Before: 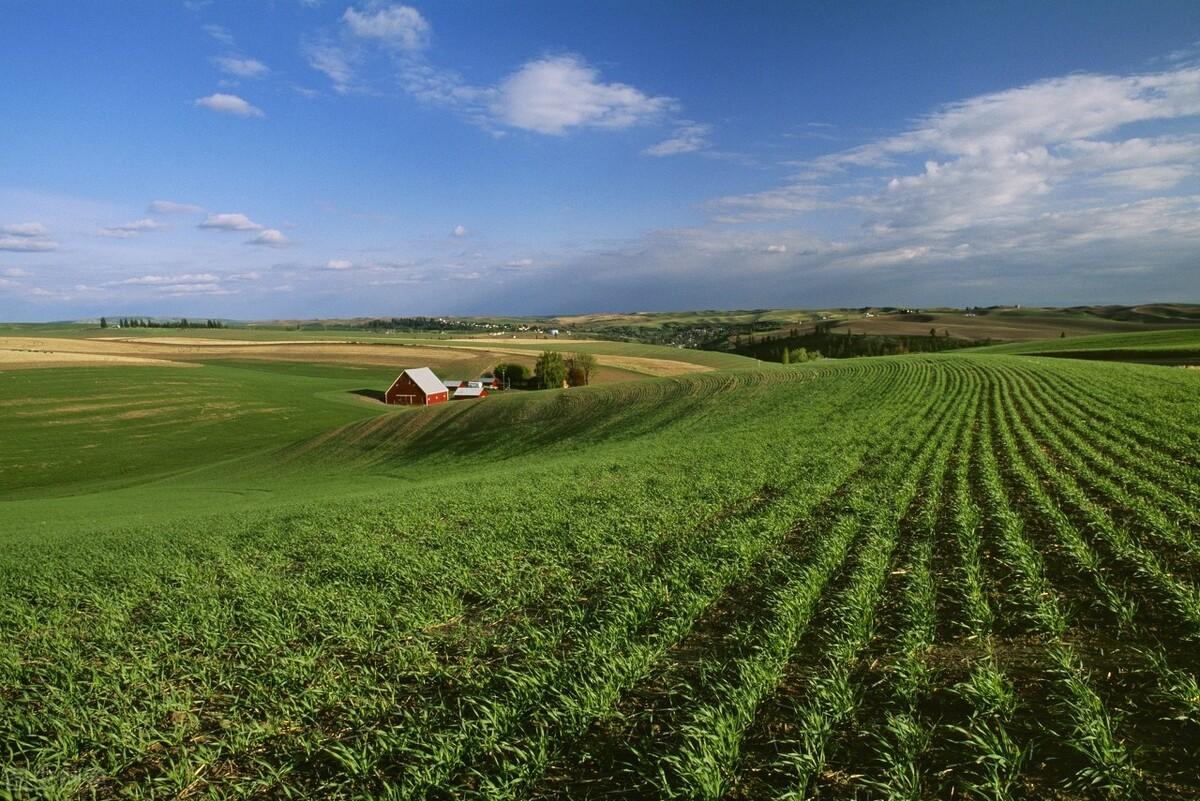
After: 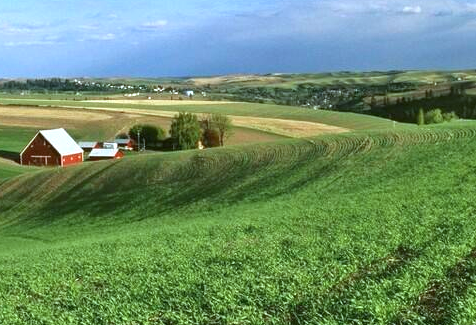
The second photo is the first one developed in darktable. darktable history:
exposure: exposure 0.716 EV, compensate exposure bias true, compensate highlight preservation false
color calibration: illuminant F (fluorescent), F source F9 (Cool White Deluxe 4150 K) – high CRI, x 0.374, y 0.373, temperature 4155.69 K, saturation algorithm version 1 (2020)
crop: left 30.457%, top 29.846%, right 29.842%, bottom 29.552%
